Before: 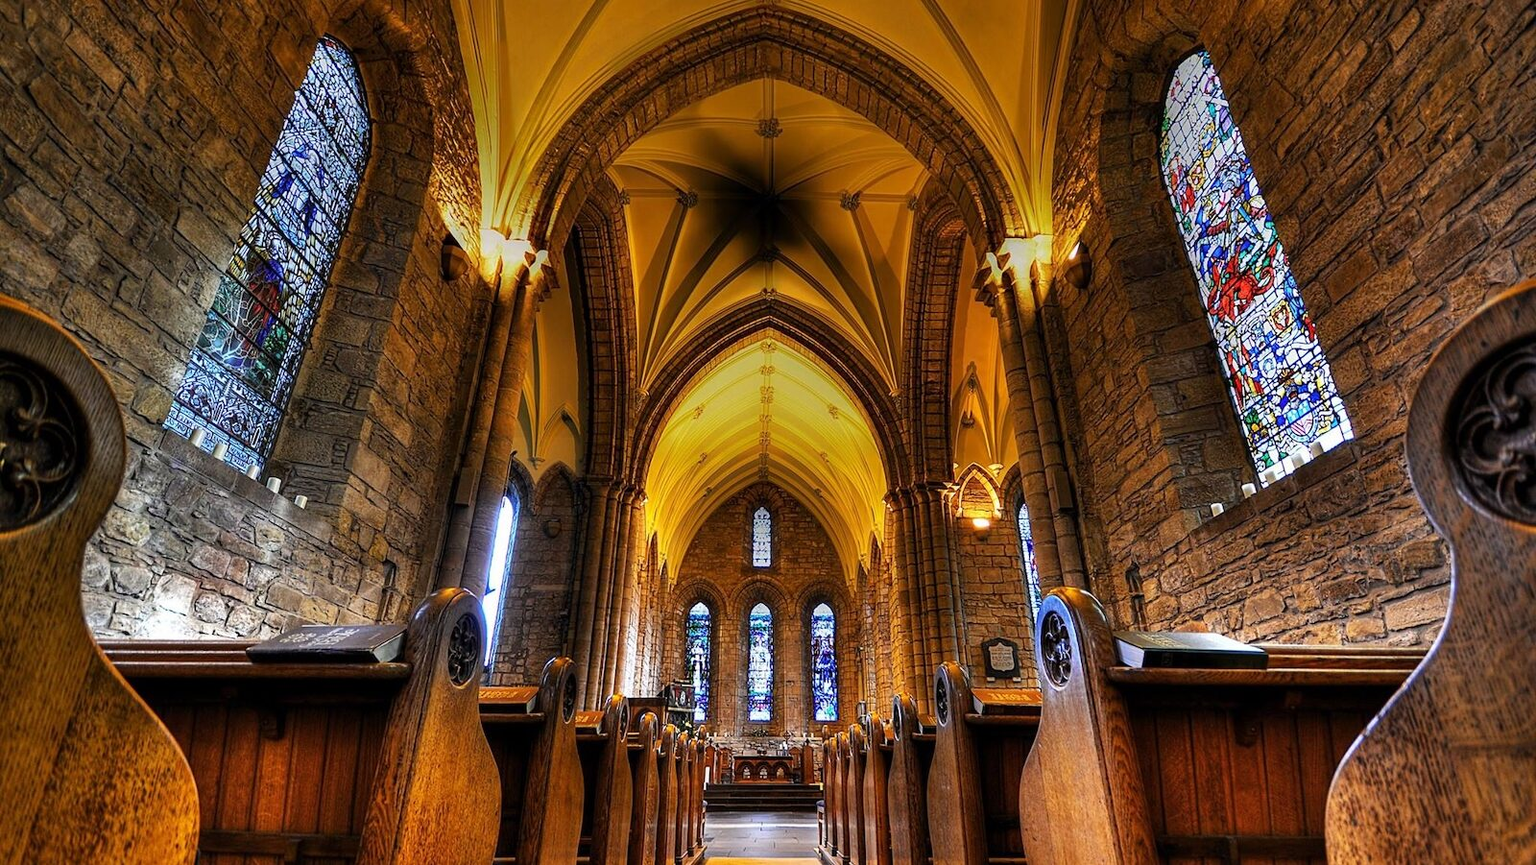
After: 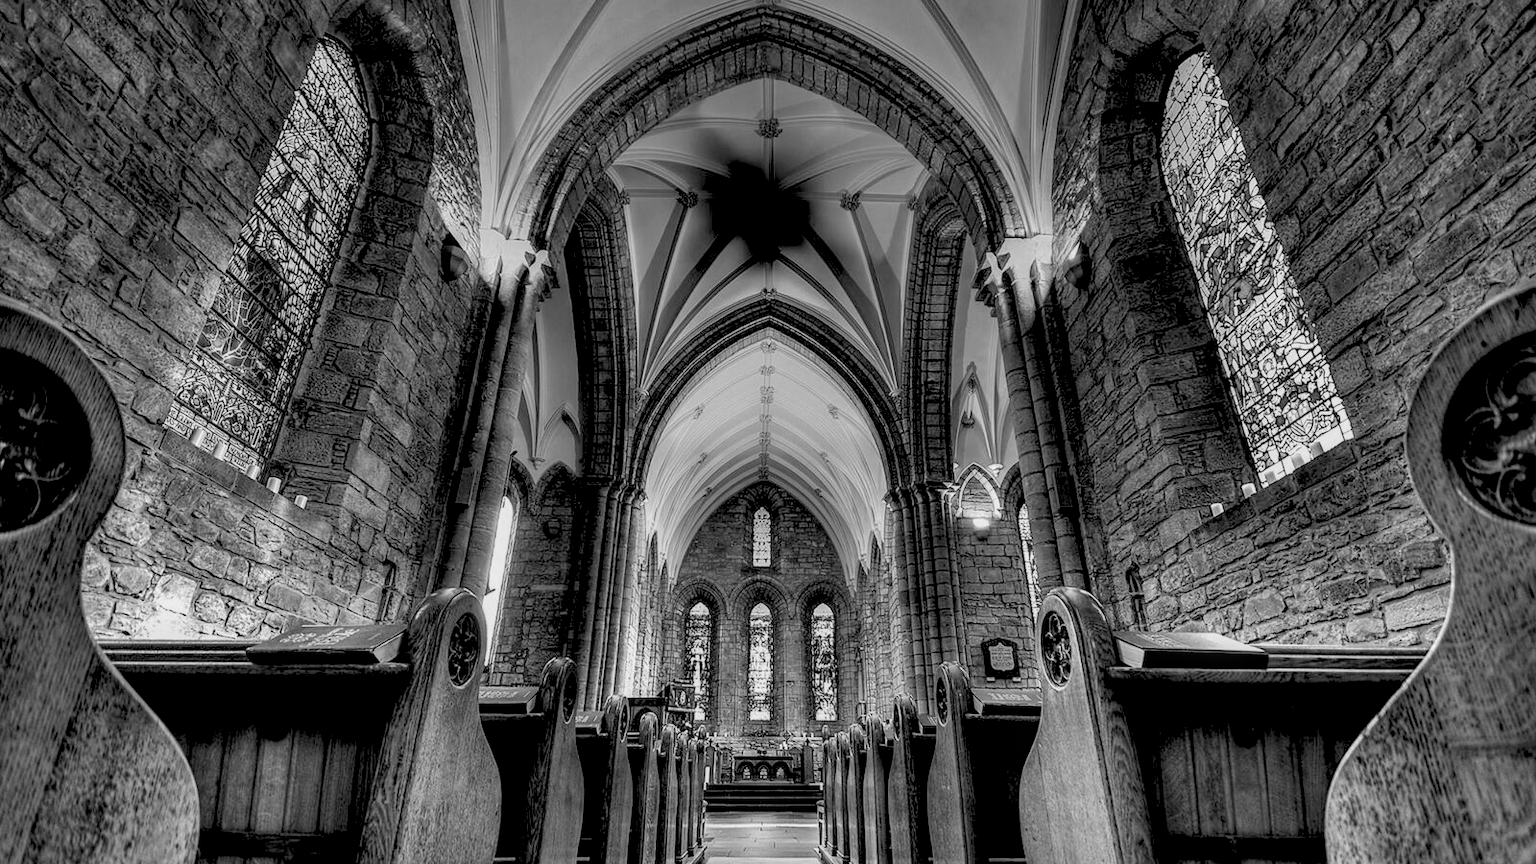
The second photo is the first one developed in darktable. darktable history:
local contrast: on, module defaults
monochrome: on, module defaults
color contrast: green-magenta contrast 0.84, blue-yellow contrast 0.86
rgb levels: preserve colors sum RGB, levels [[0.038, 0.433, 0.934], [0, 0.5, 1], [0, 0.5, 1]]
